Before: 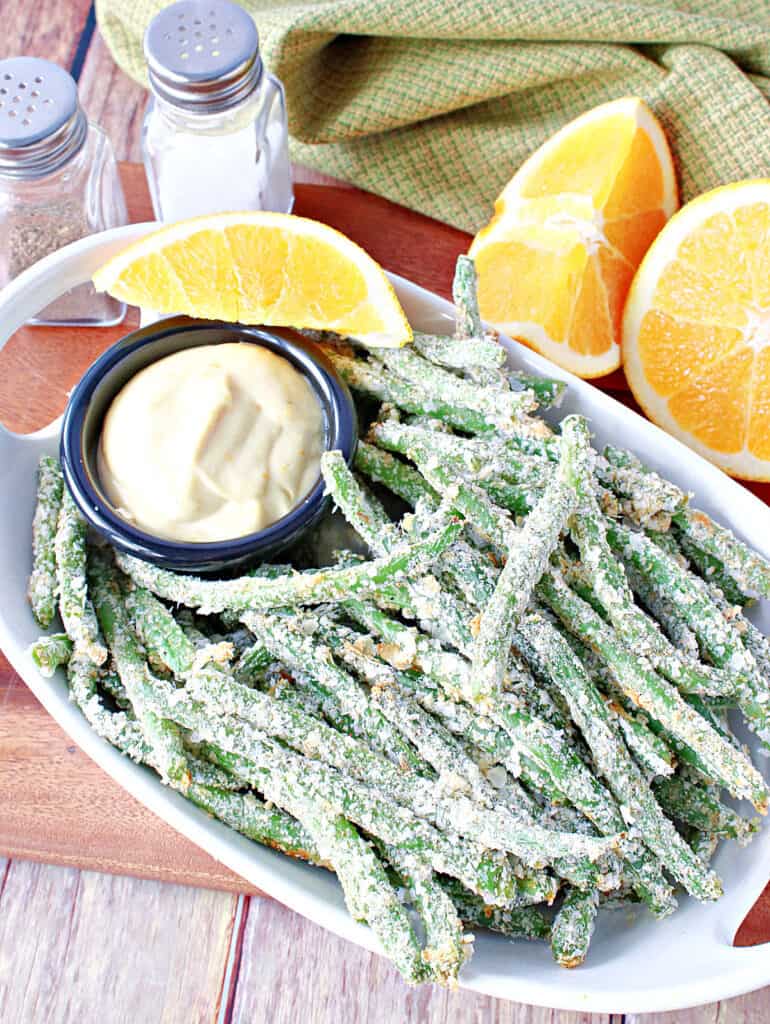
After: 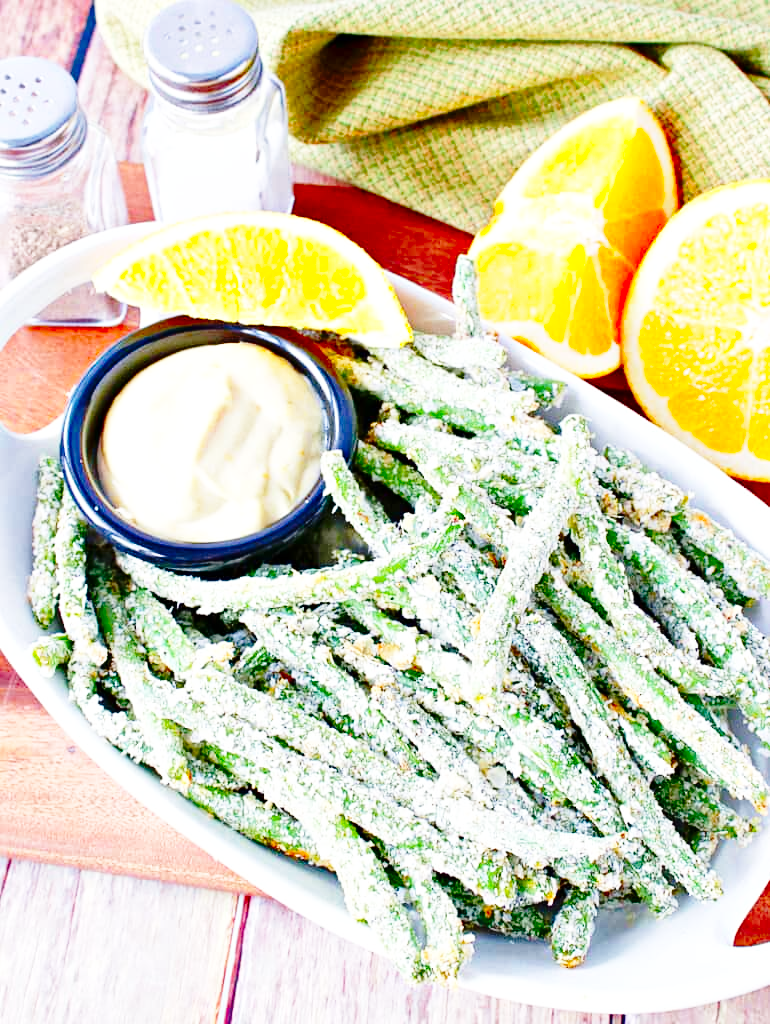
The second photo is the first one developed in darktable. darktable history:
contrast brightness saturation: contrast 0.07, brightness -0.13, saturation 0.06
base curve: curves: ch0 [(0, 0) (0.032, 0.037) (0.105, 0.228) (0.435, 0.76) (0.856, 0.983) (1, 1)], preserve colors none
color balance: output saturation 120%
